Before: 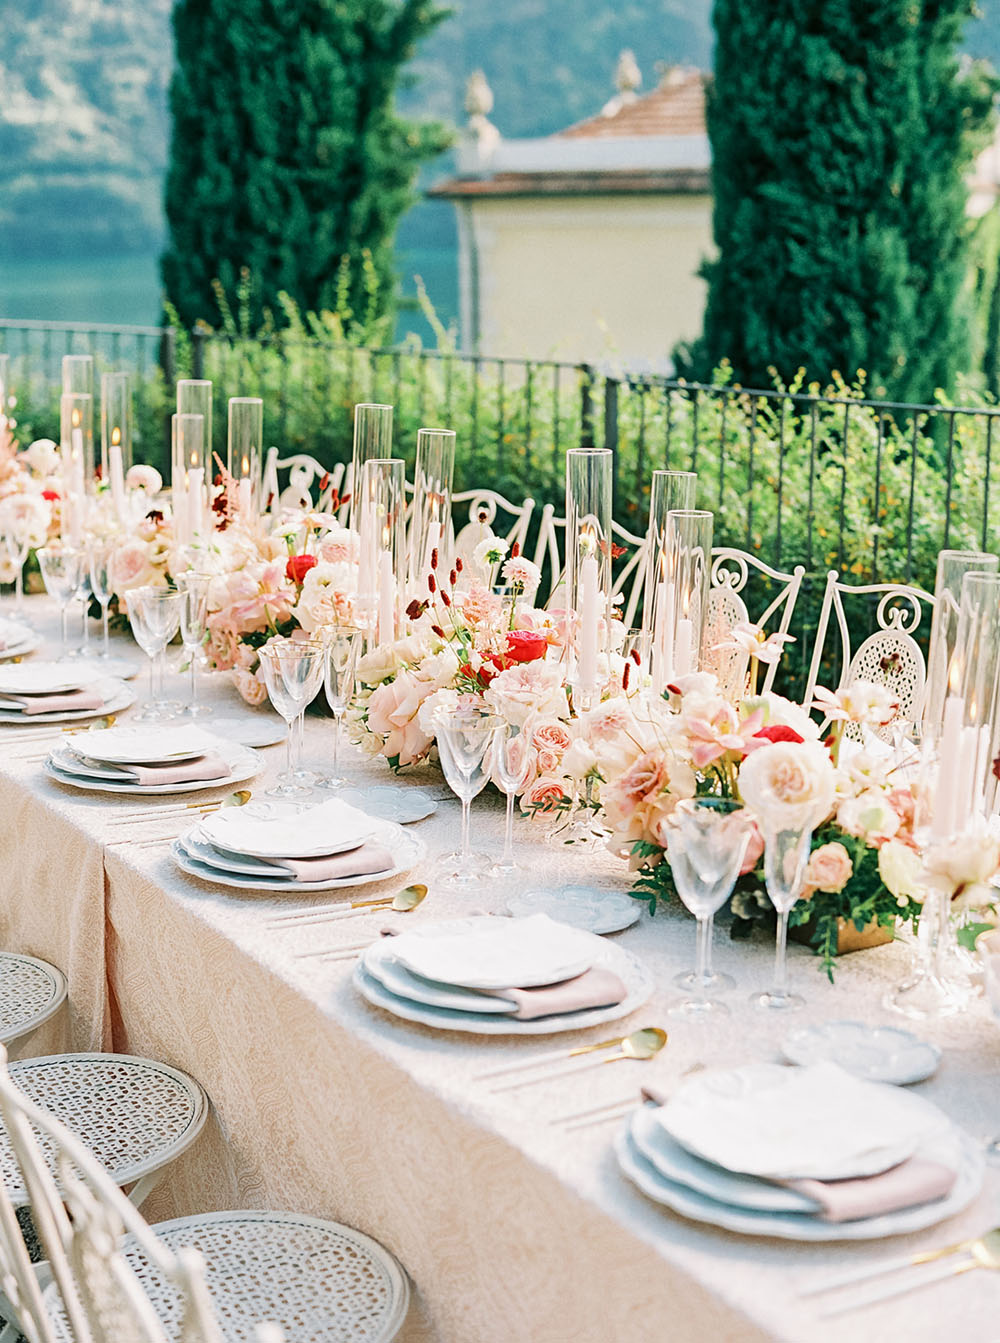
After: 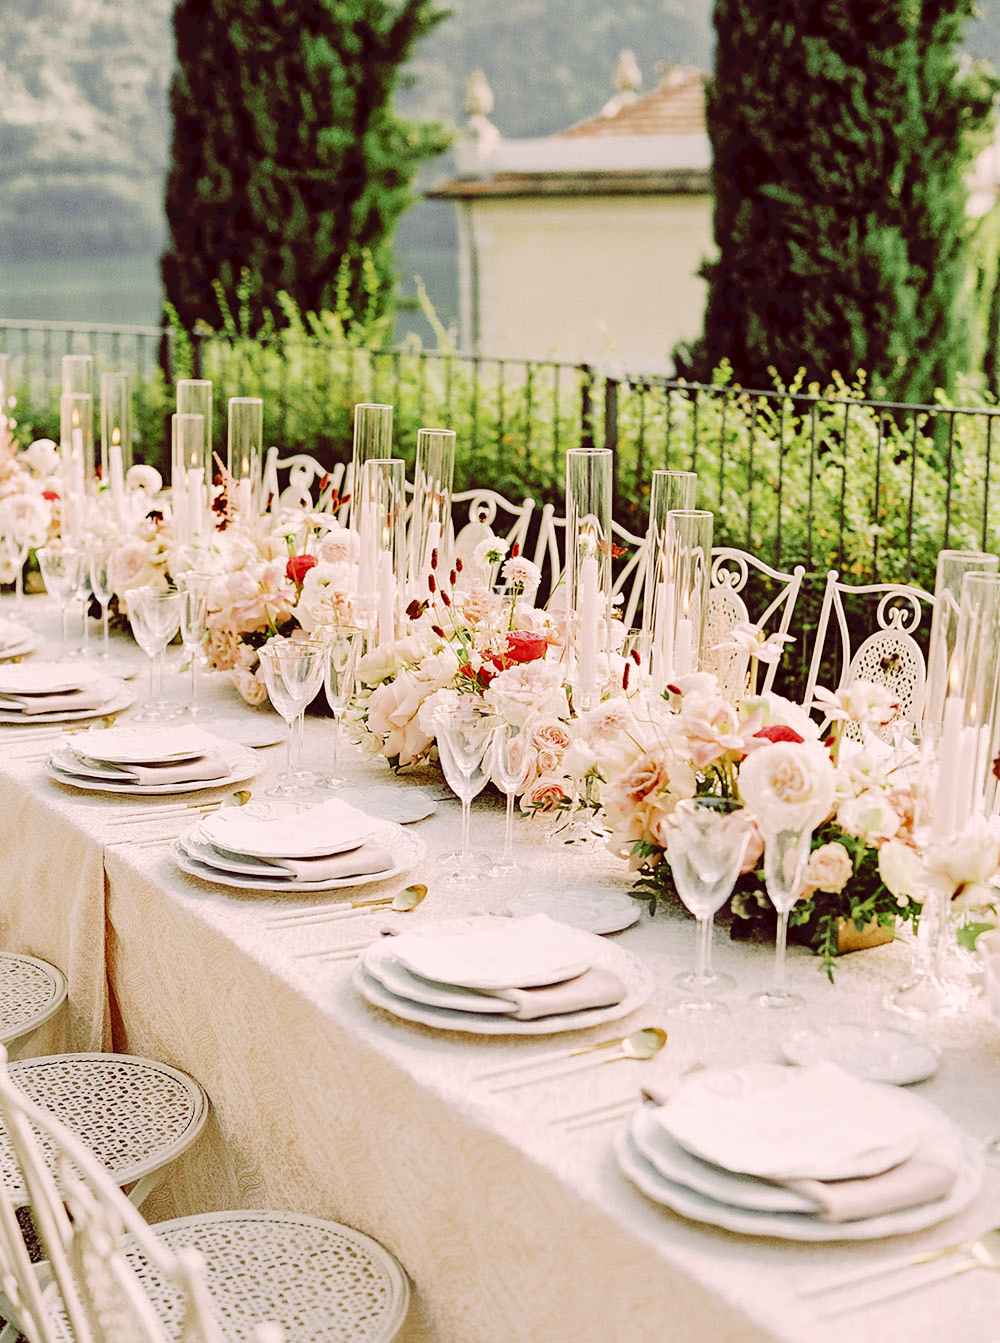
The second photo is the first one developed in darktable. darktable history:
tone curve: curves: ch0 [(0, 0) (0.003, 0.048) (0.011, 0.048) (0.025, 0.048) (0.044, 0.049) (0.069, 0.048) (0.1, 0.052) (0.136, 0.071) (0.177, 0.109) (0.224, 0.157) (0.277, 0.233) (0.335, 0.32) (0.399, 0.404) (0.468, 0.496) (0.543, 0.582) (0.623, 0.653) (0.709, 0.738) (0.801, 0.811) (0.898, 0.895) (1, 1)], preserve colors none
color look up table: target L [92.55, 86.48, 85.33, 88.9, 86.01, 85.25, 74.01, 74.78, 66.19, 62.1, 53.57, 51.16, 46.23, 38.78, 33.51, 16.73, 5.211, 201.53, 87.6, 86.49, 83.31, 74.05, 69.4, 58.93, 53.76, 47.79, 41.12, 33.62, 25.45, 5.493, 80.31, 83.74, 79.84, 55.95, 61.52, 76.25, 49.8, 66.3, 42.83, 44.79, 28.02, 38.55, 25.78, 5.366, 85.36, 83.55, 62.96, 65.59, 42.26], target a [-9.887, -27.26, -17.58, -6.618, -38.8, -21.66, -48.98, -19.23, -2.362, 0.06, -23.53, -7.744, -30.32, -2.783, -0.721, 3.068, 33.55, 0, 4.673, 4.033, 14.13, 22.03, 26.66, 51.69, 57.39, 23.58, 43.6, 41.16, 31.38, 35.15, 21.44, 17.45, 28.52, 30.65, 11.7, 23.85, 59.23, 14.02, 14.76, 37.67, 36.73, 34.39, 29.03, 34.98, -2.34, 10.54, -11.21, 3.454, 6.485], target b [56.19, 24.84, 4.244, 8.044, 62.37, 82.22, 67.9, 50.58, 59.54, 28.58, 27.4, 15.04, 36.75, 32.61, 16.32, 28.39, 8.497, -0.001, 35.19, 57.63, 8.115, 49.58, 30.72, 18.98, 47.91, 26.26, 39.34, 11.07, 43.26, 9.047, -5.68, -13.22, -20.97, -0.372, -4.648, -25.44, -15.12, -17.95, 0.869, -33.3, -13.09, -40.86, -27.16, 8.436, -10.5, -14.3, 2.791, 4.678, -10.23], num patches 49
